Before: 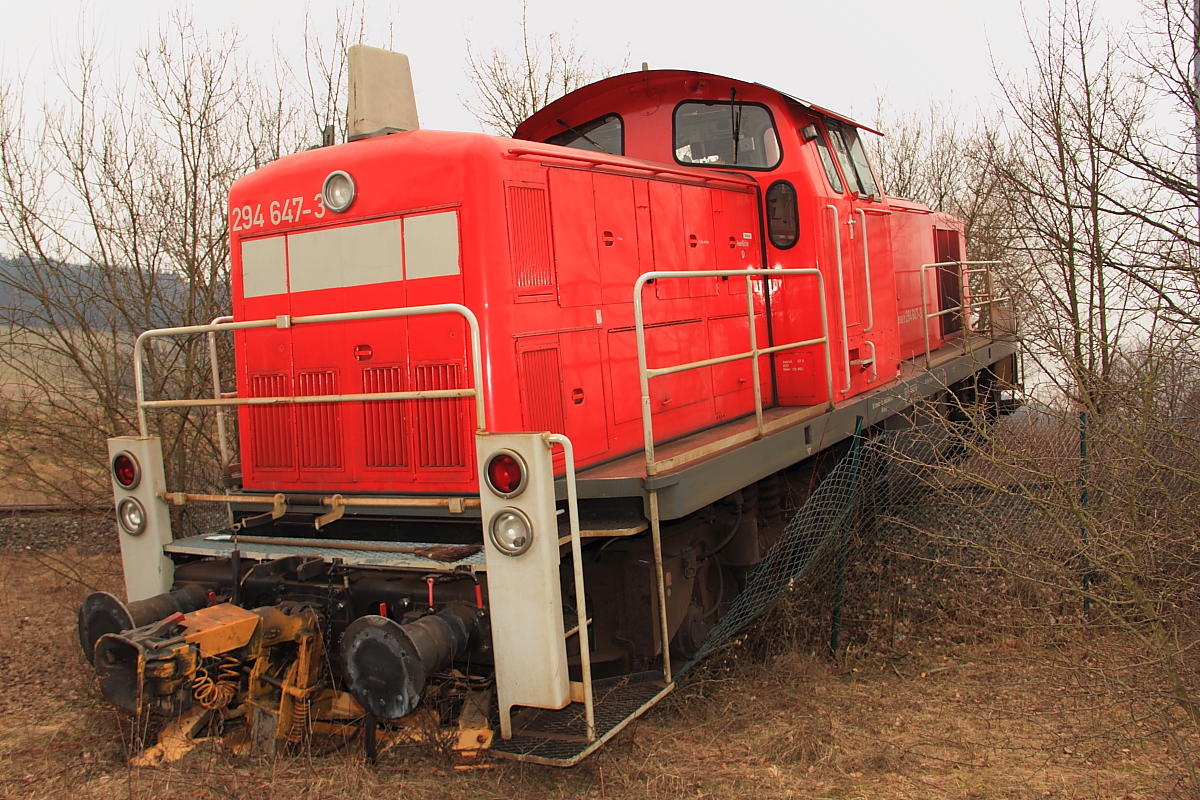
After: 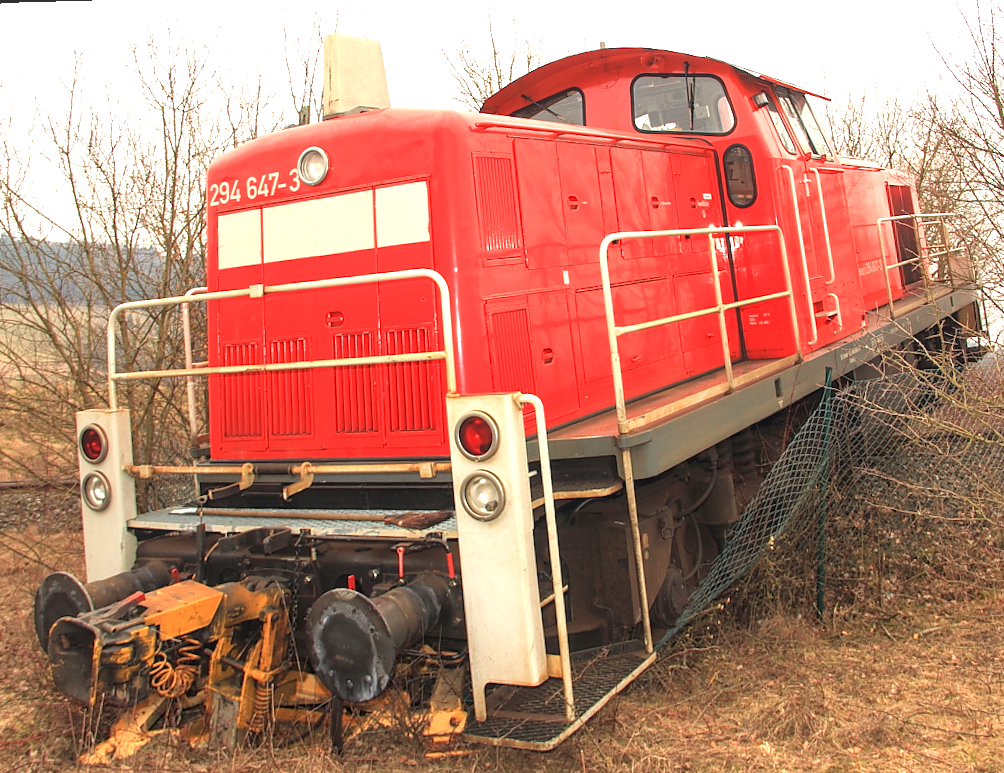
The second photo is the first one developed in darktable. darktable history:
rotate and perspective: rotation -1.68°, lens shift (vertical) -0.146, crop left 0.049, crop right 0.912, crop top 0.032, crop bottom 0.96
exposure: black level correction 0, exposure 1.1 EV, compensate exposure bias true, compensate highlight preservation false
crop: right 9.509%, bottom 0.031%
local contrast: detail 110%
